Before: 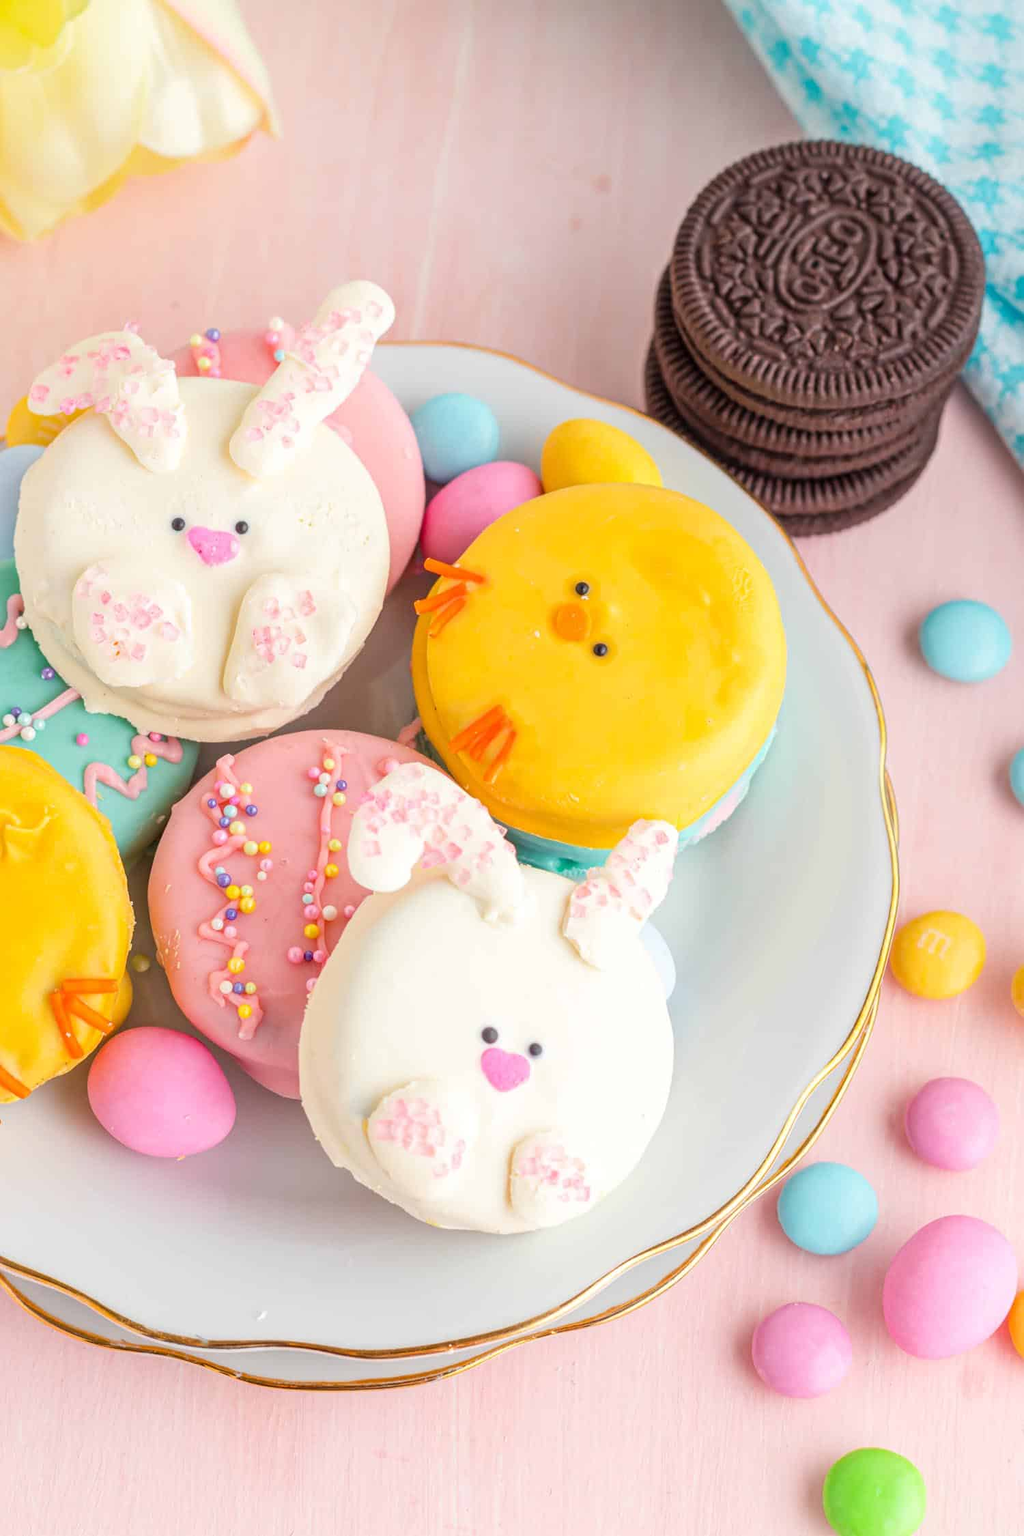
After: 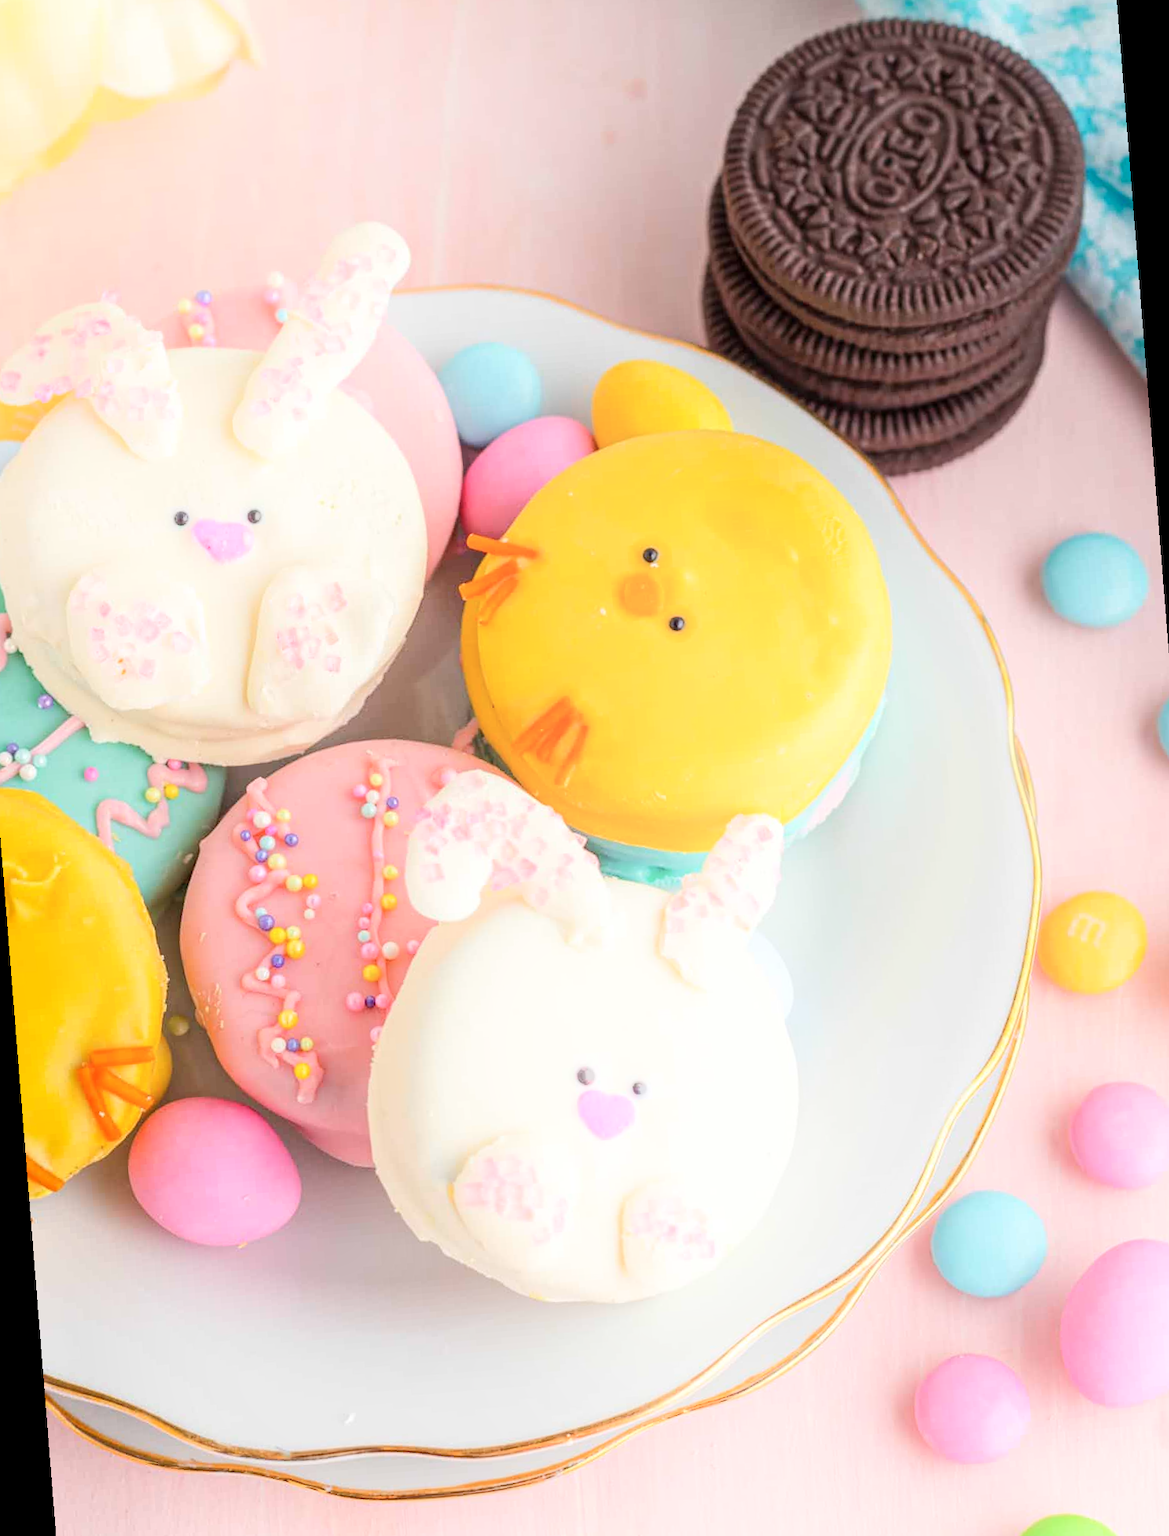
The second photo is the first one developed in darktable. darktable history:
tone equalizer: on, module defaults
shadows and highlights: shadows -24.28, highlights 49.77, soften with gaussian
rotate and perspective: rotation -4.57°, crop left 0.054, crop right 0.944, crop top 0.087, crop bottom 0.914
